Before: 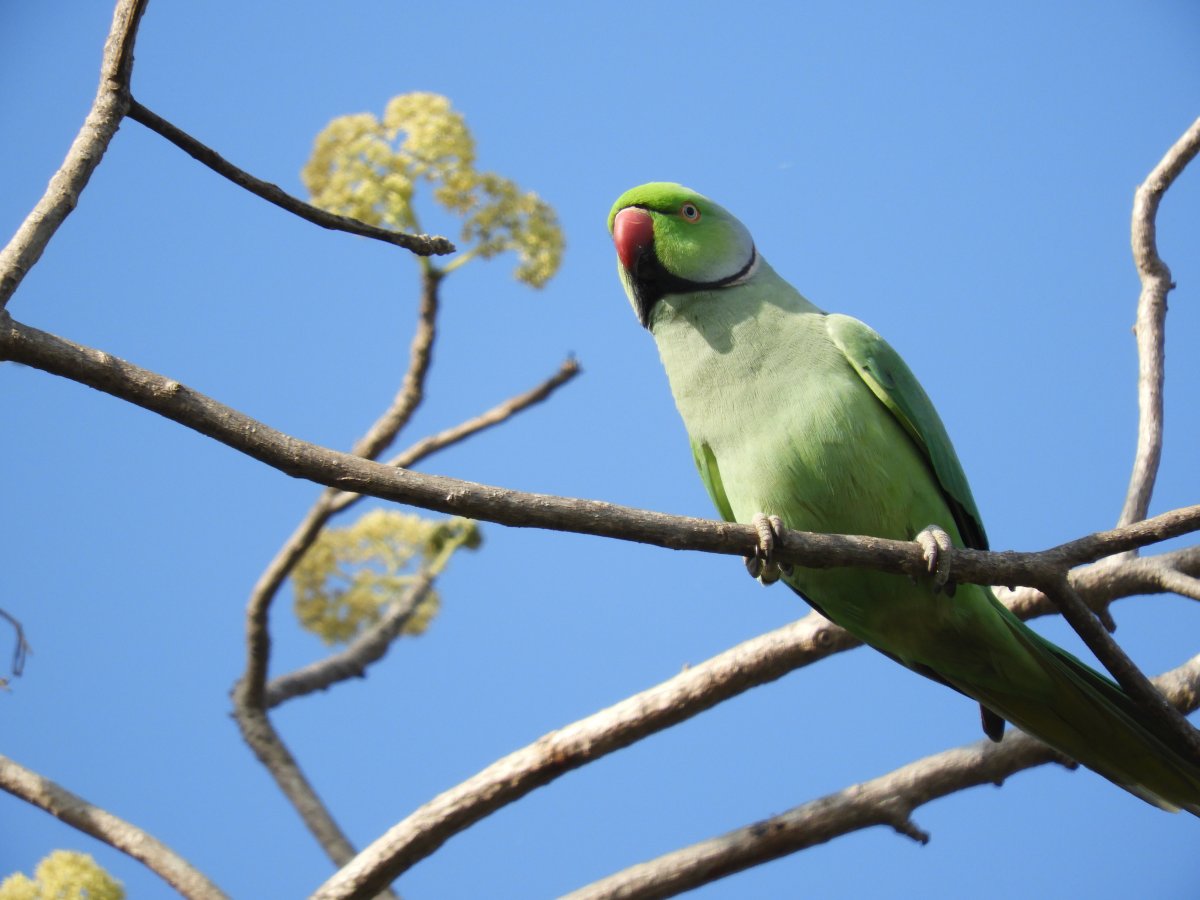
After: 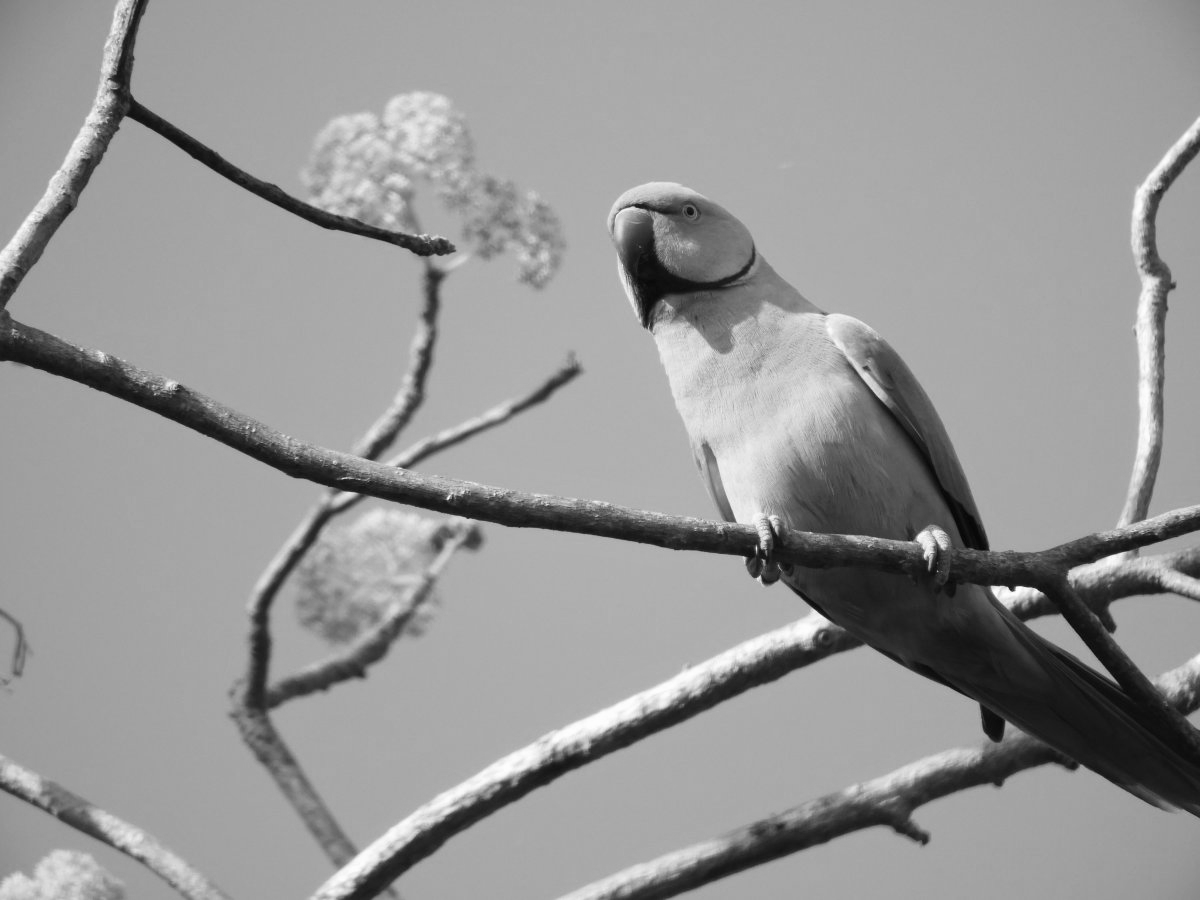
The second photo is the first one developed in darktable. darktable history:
monochrome: on, module defaults
color balance rgb: perceptual saturation grading › global saturation 20%, global vibrance 20%
contrast brightness saturation: contrast 0.1, brightness 0.02, saturation 0.02
